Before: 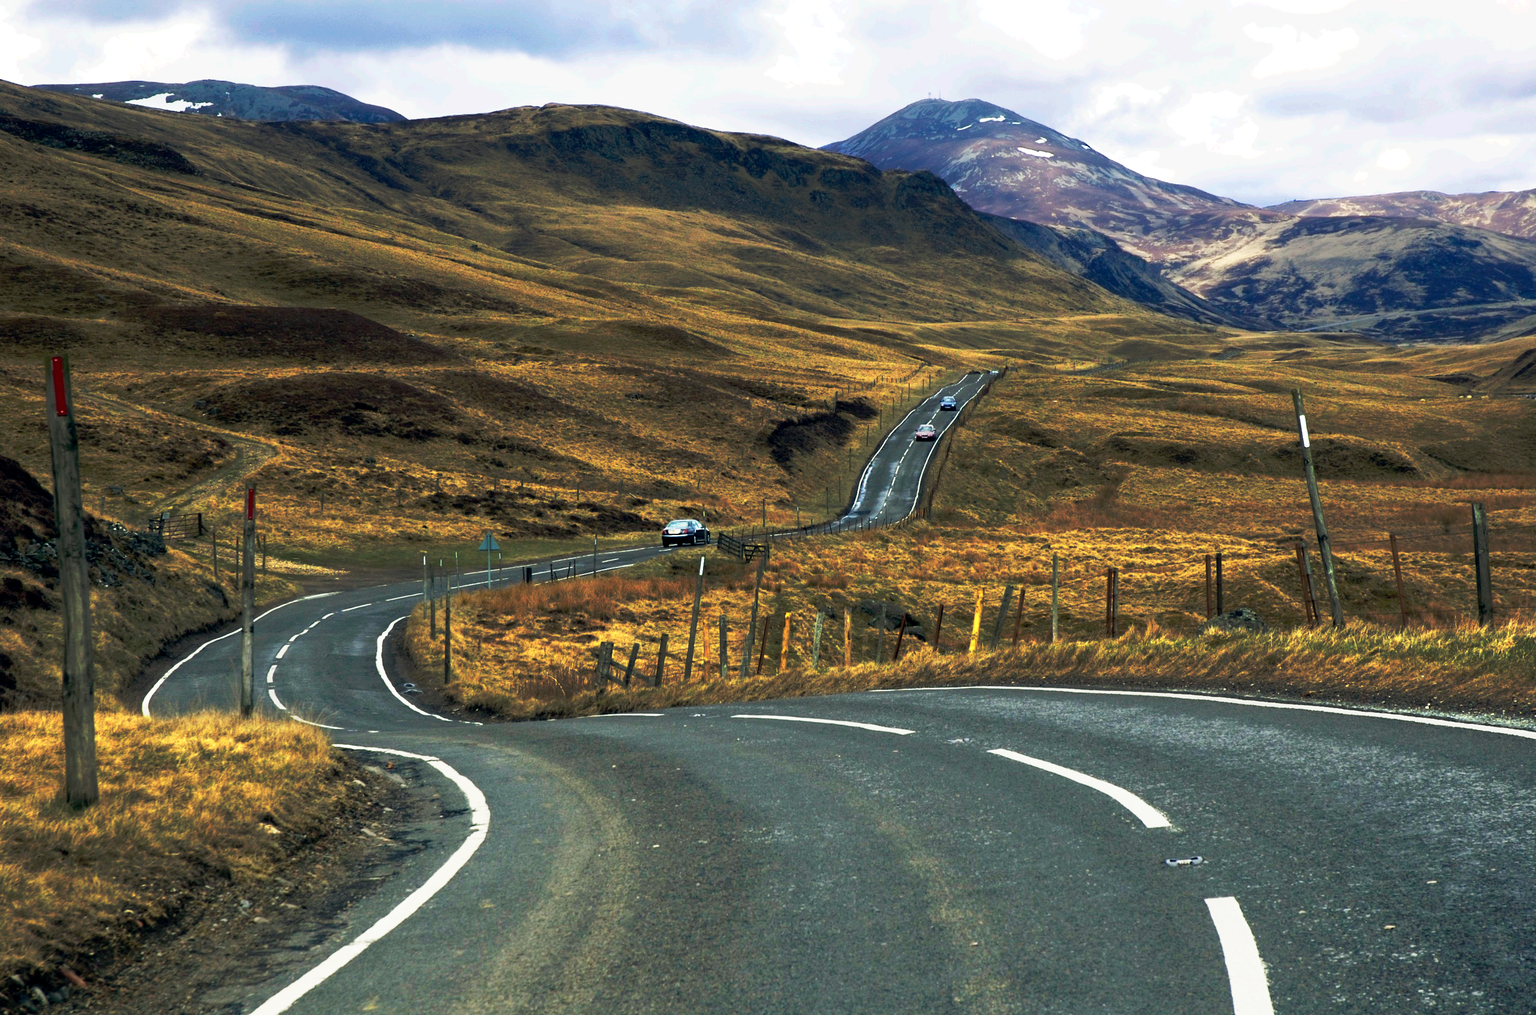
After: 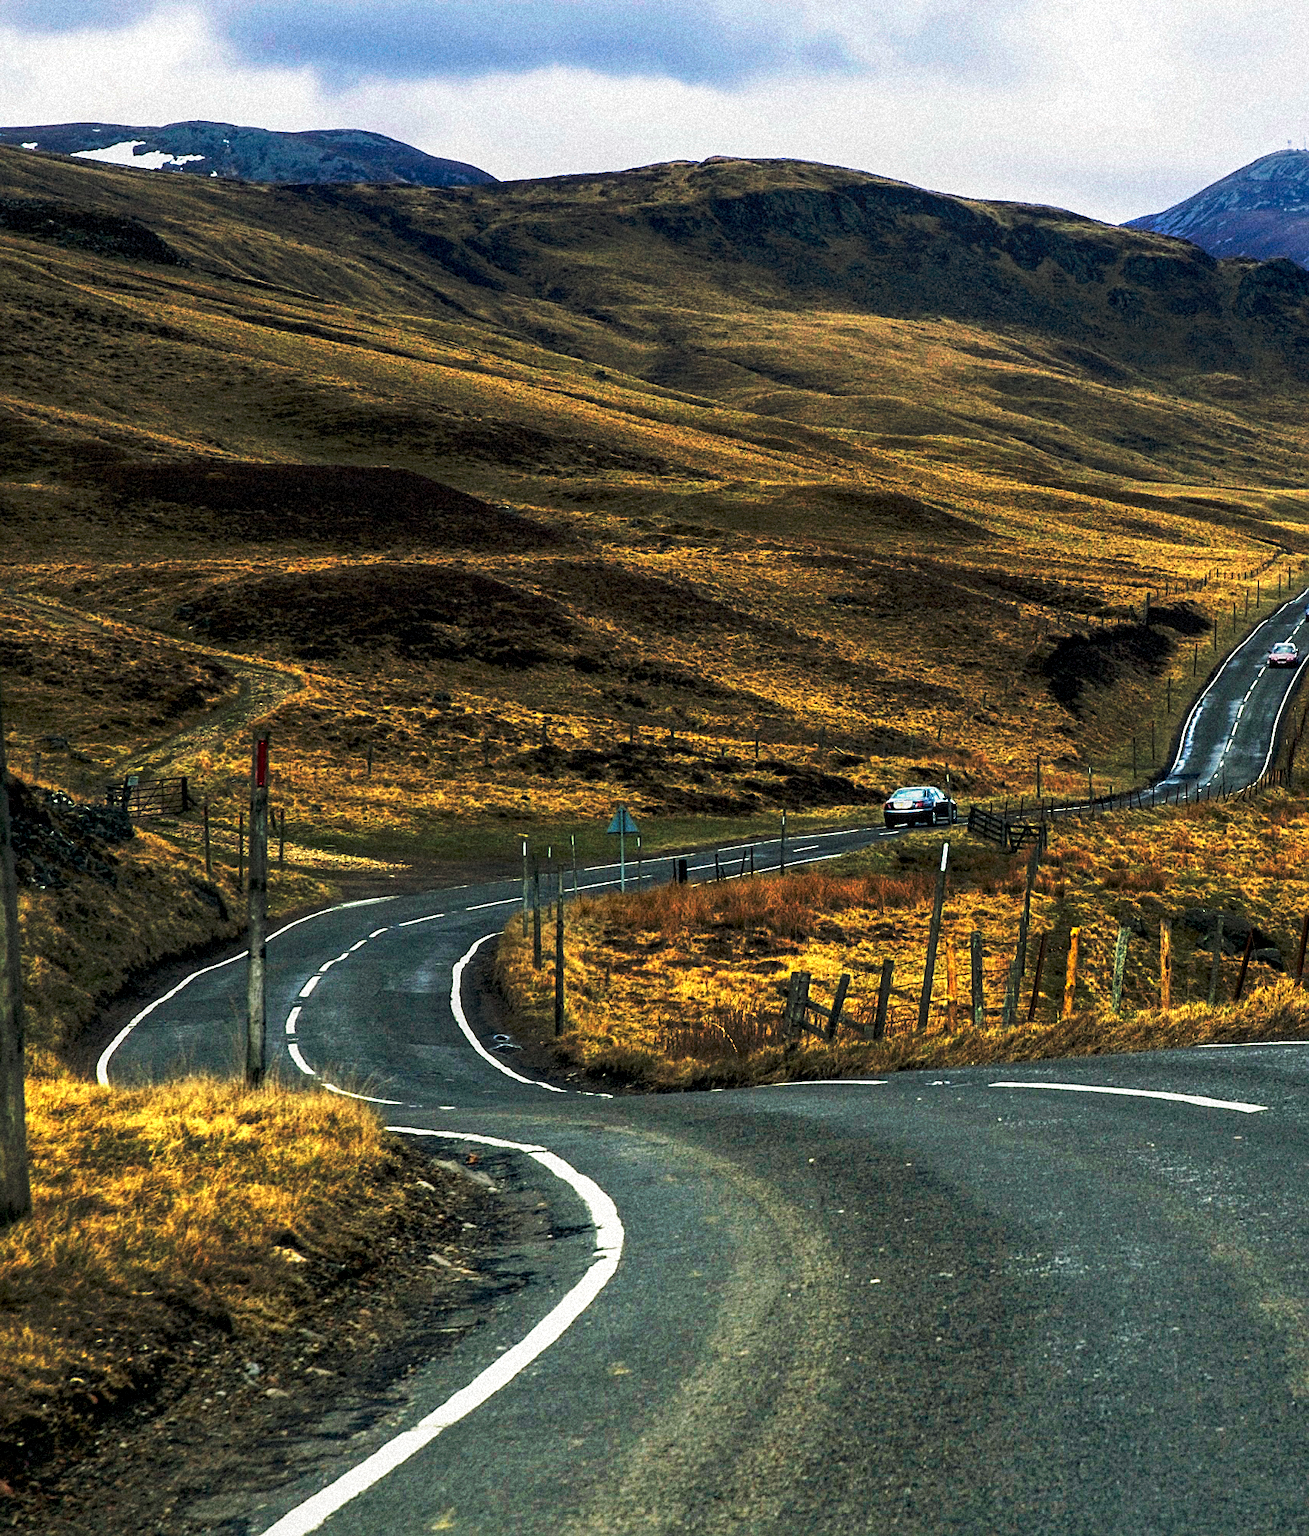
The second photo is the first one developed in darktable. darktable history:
tone curve: curves: ch0 [(0, 0) (0.003, 0.004) (0.011, 0.008) (0.025, 0.012) (0.044, 0.02) (0.069, 0.028) (0.1, 0.034) (0.136, 0.059) (0.177, 0.1) (0.224, 0.151) (0.277, 0.203) (0.335, 0.266) (0.399, 0.344) (0.468, 0.414) (0.543, 0.507) (0.623, 0.602) (0.709, 0.704) (0.801, 0.804) (0.898, 0.927) (1, 1)], preserve colors none
local contrast: on, module defaults
grain: coarseness 9.38 ISO, strength 34.99%, mid-tones bias 0%
sharpen: on, module defaults
crop: left 5.114%, right 38.589%
